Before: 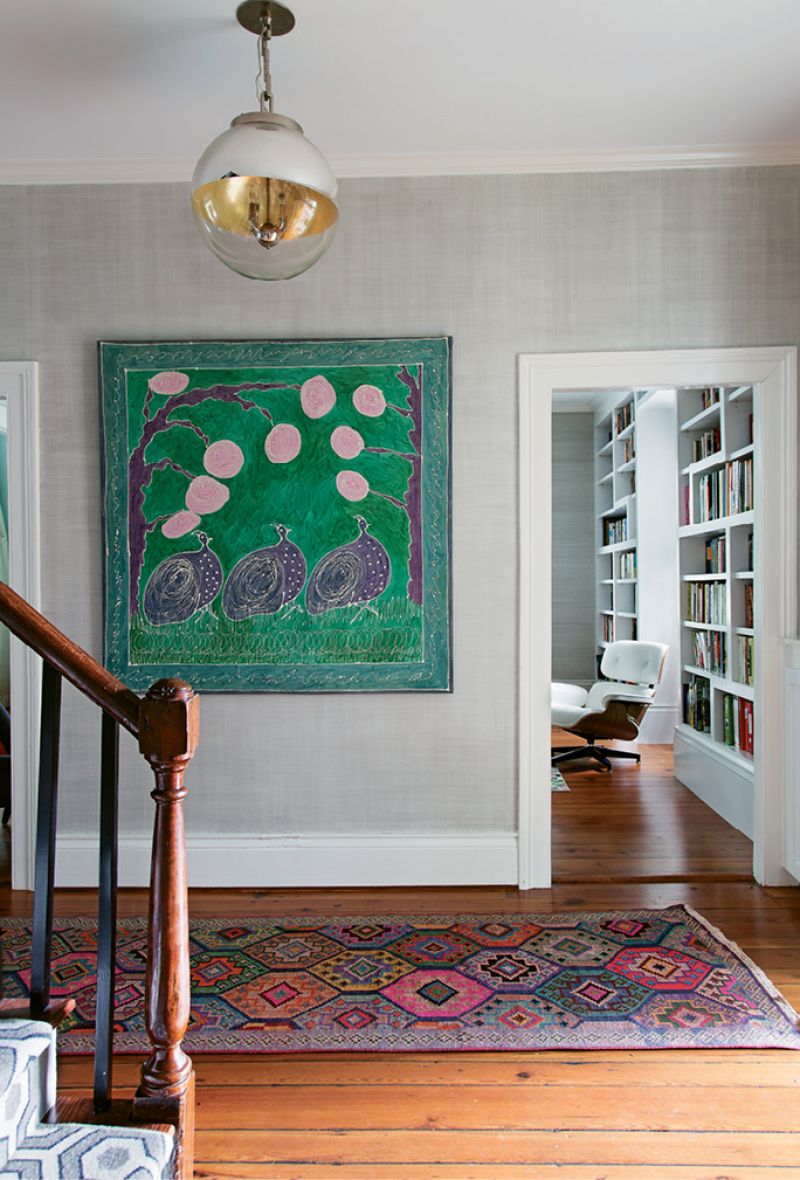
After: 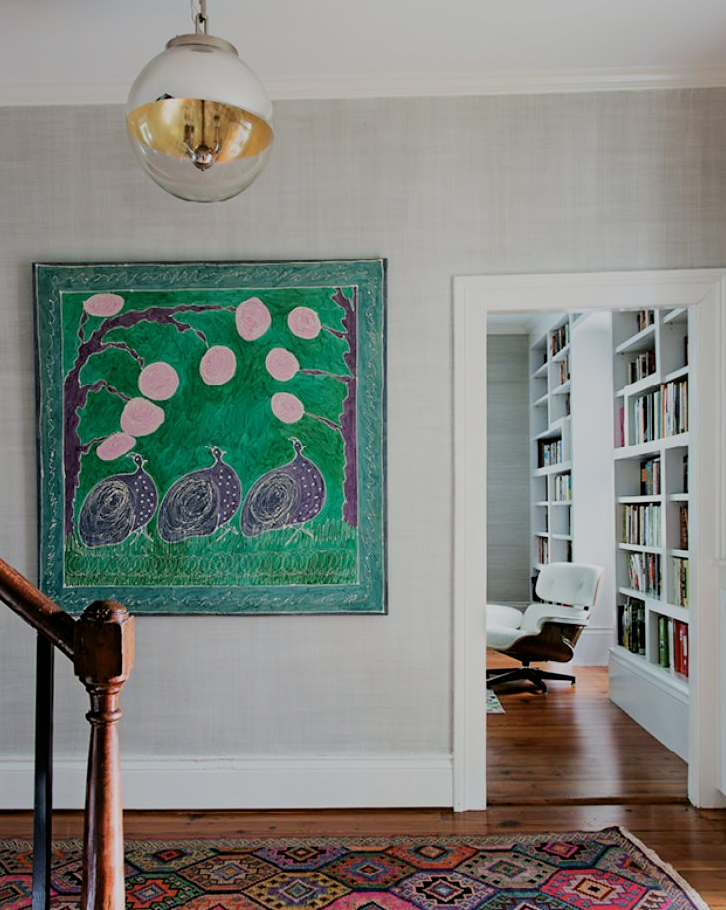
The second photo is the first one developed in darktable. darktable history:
crop: left 8.155%, top 6.611%, bottom 15.385%
filmic rgb: black relative exposure -9.22 EV, white relative exposure 6.77 EV, hardness 3.07, contrast 1.05
